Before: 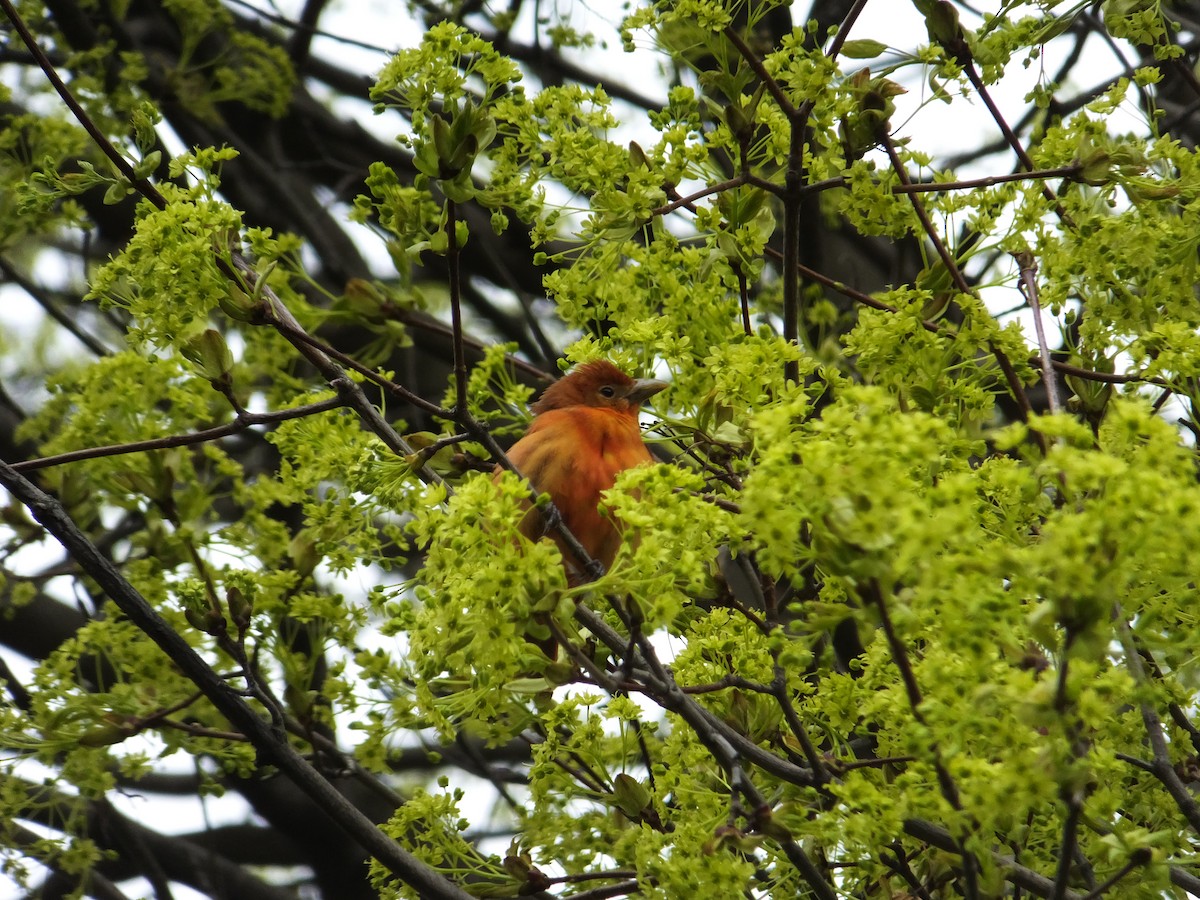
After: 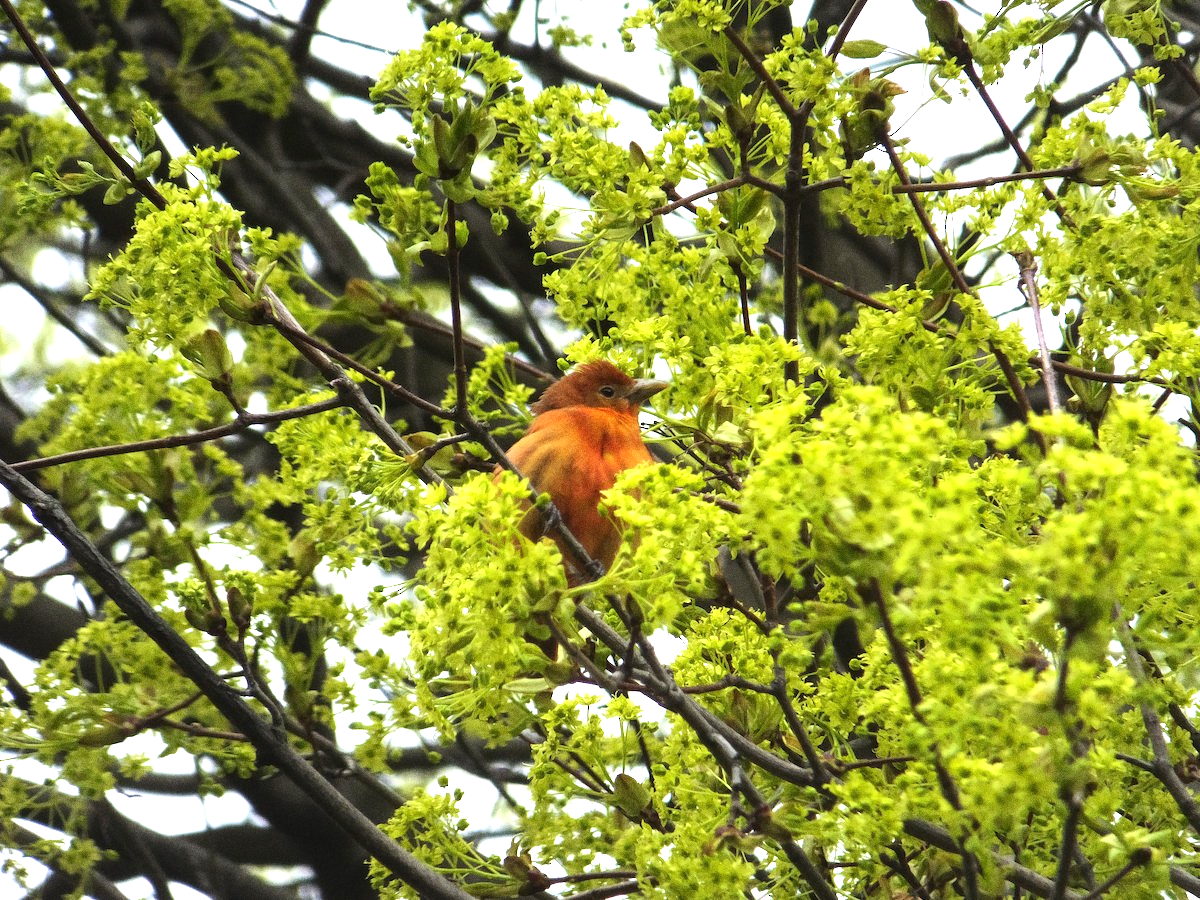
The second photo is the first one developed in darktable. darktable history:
exposure: black level correction 0, exposure 1.1 EV, compensate highlight preservation false
grain: coarseness 8.68 ISO, strength 31.94%
